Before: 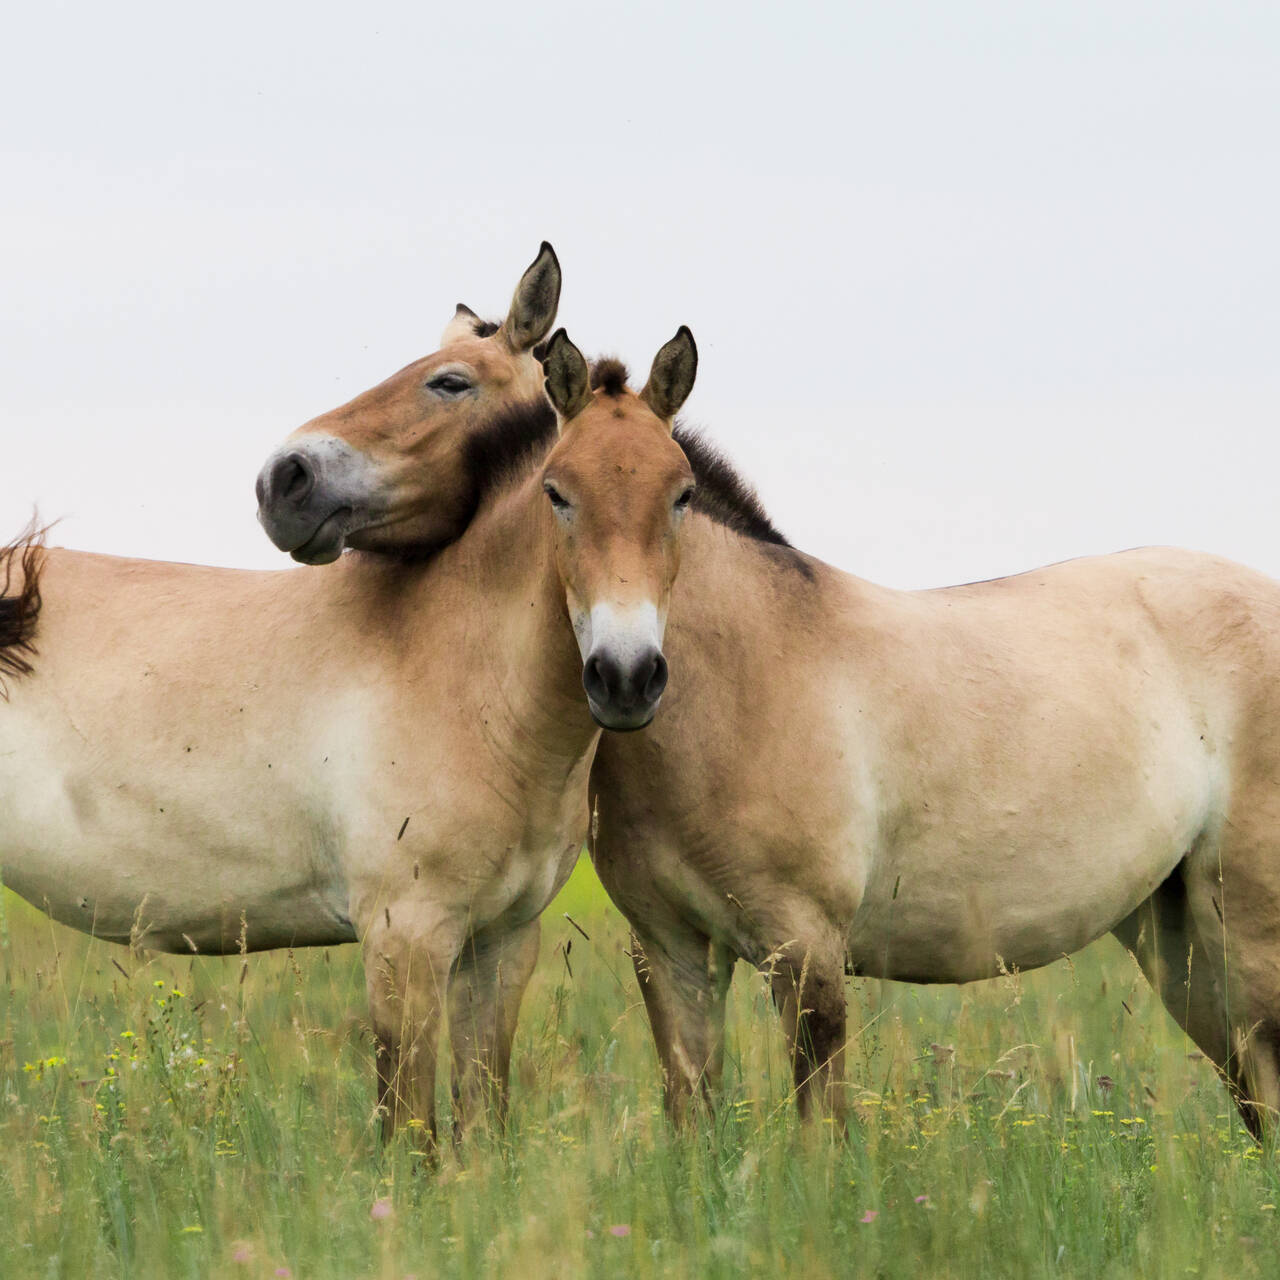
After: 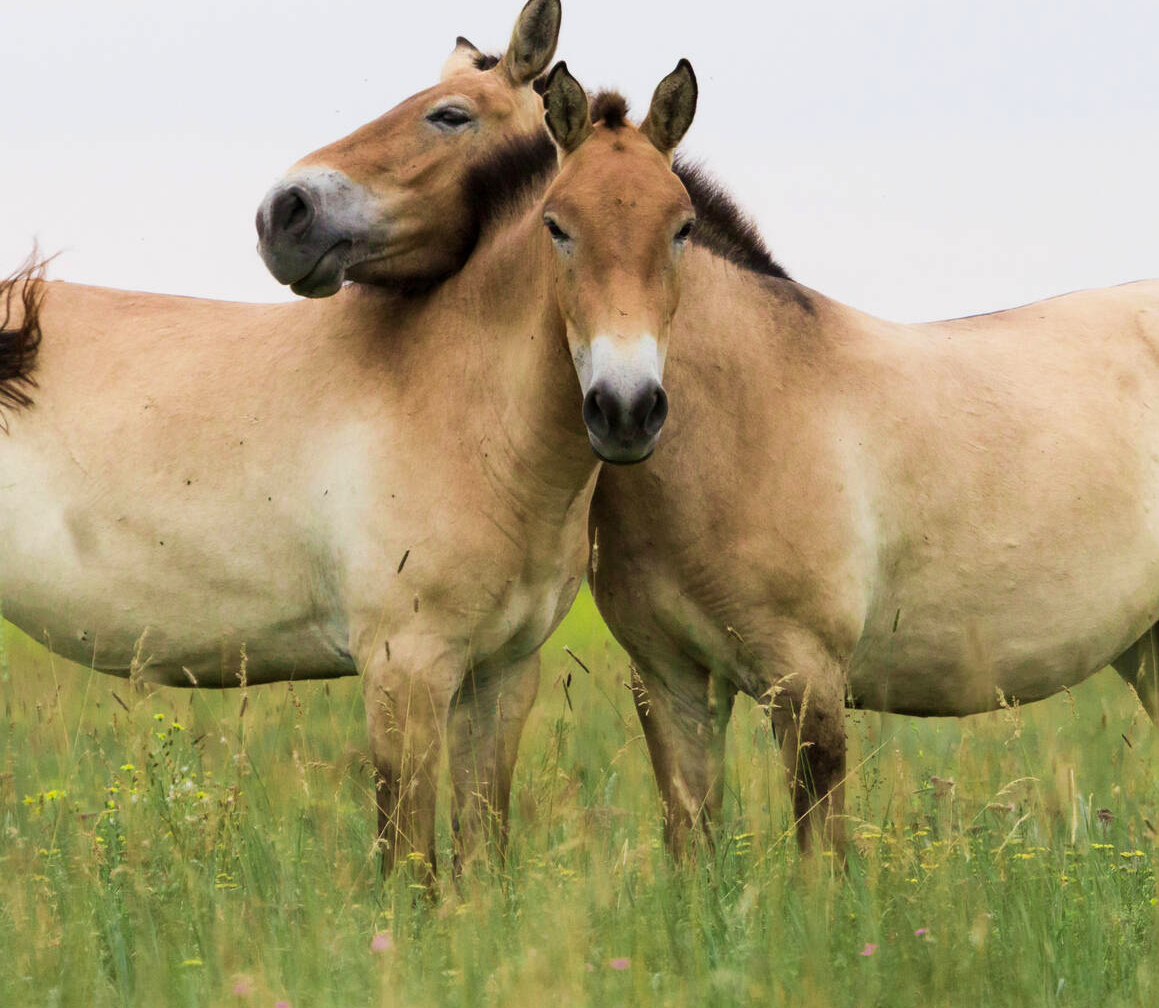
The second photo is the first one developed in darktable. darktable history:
crop: top 20.916%, right 9.437%, bottom 0.316%
velvia: on, module defaults
